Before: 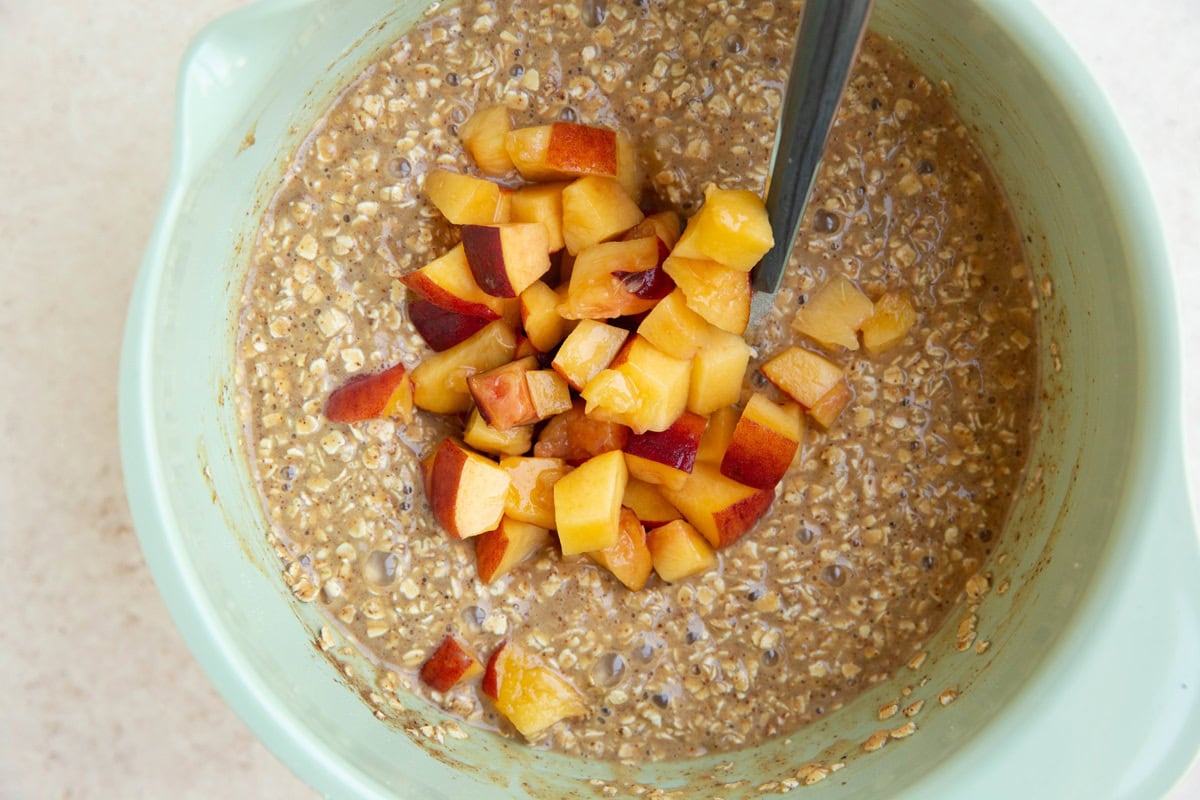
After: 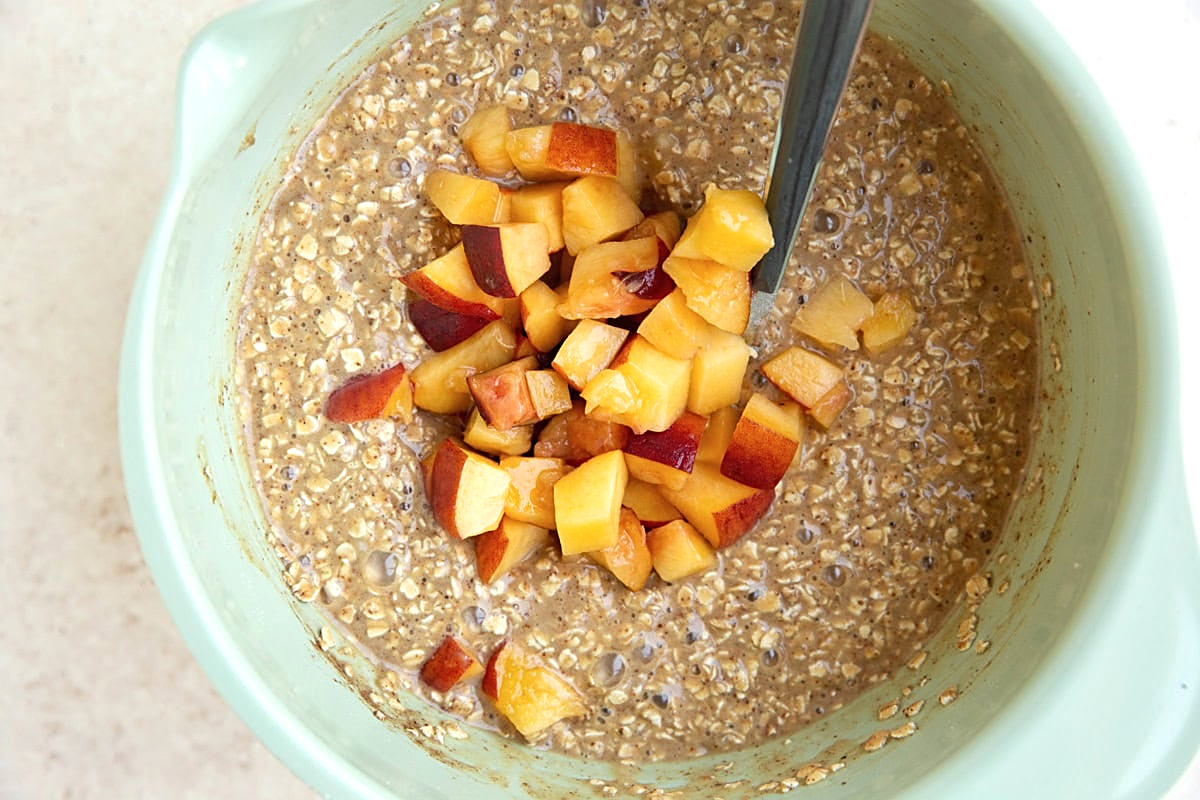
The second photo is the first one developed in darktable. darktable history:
shadows and highlights: radius 44.78, white point adjustment 6.64, compress 79.65%, highlights color adjustment 78.42%, soften with gaussian
tone equalizer: on, module defaults
sharpen: on, module defaults
